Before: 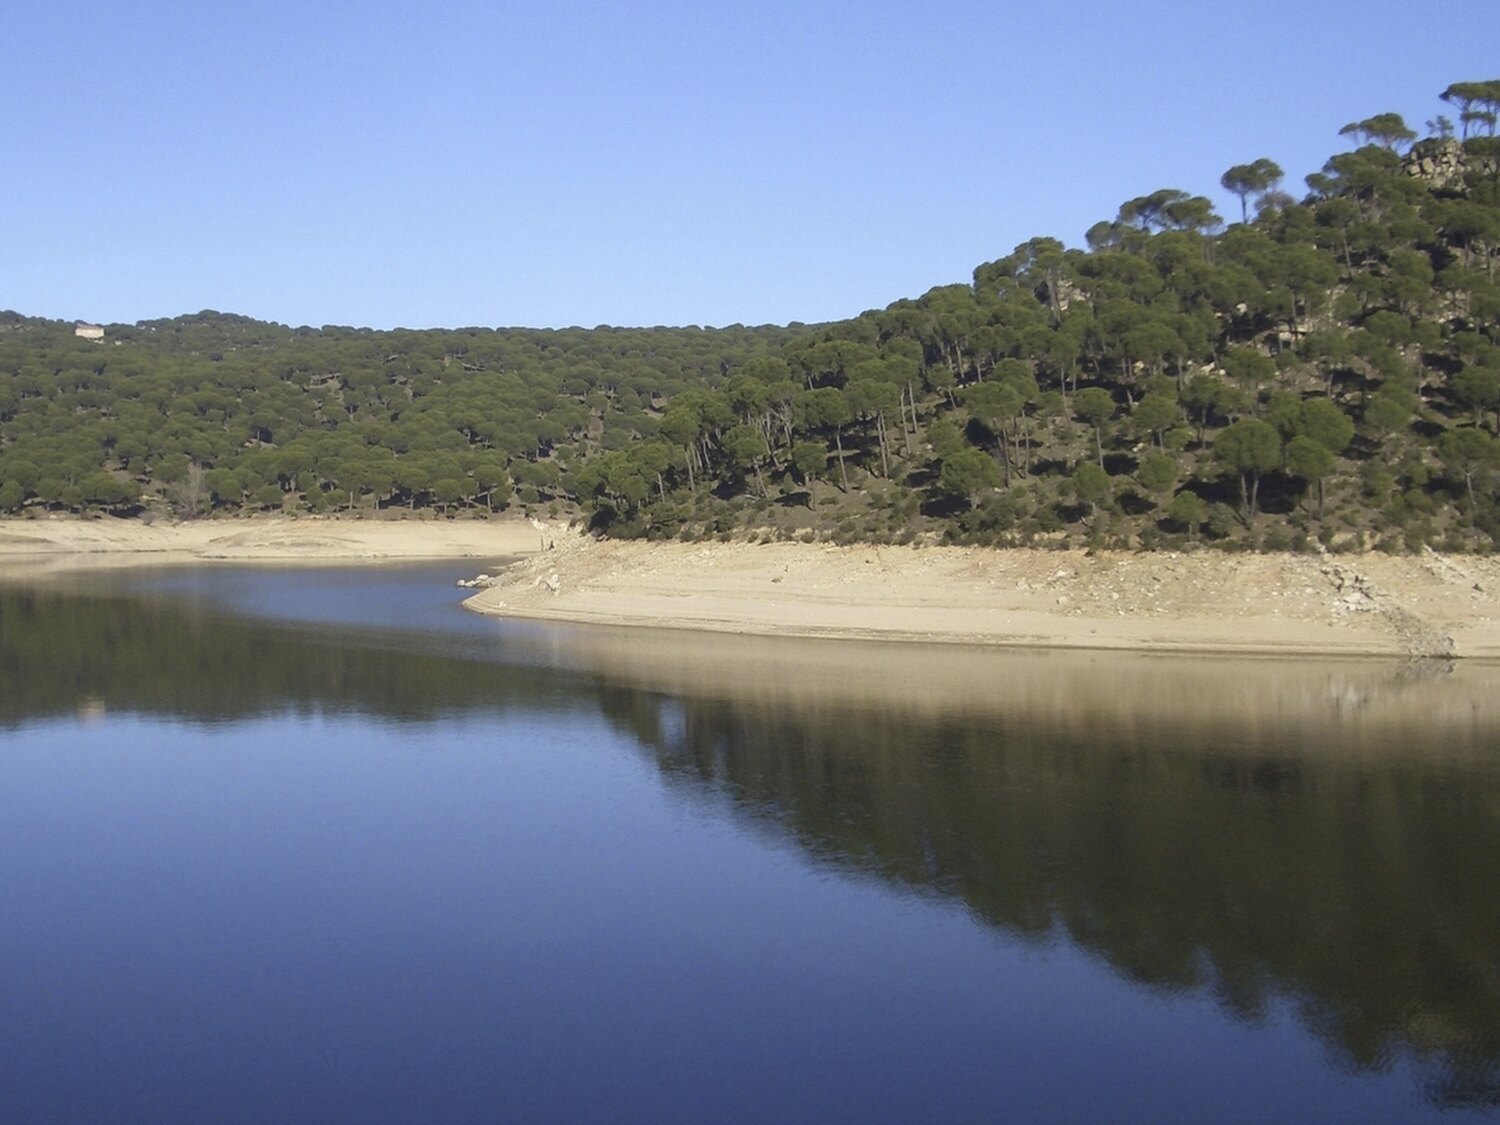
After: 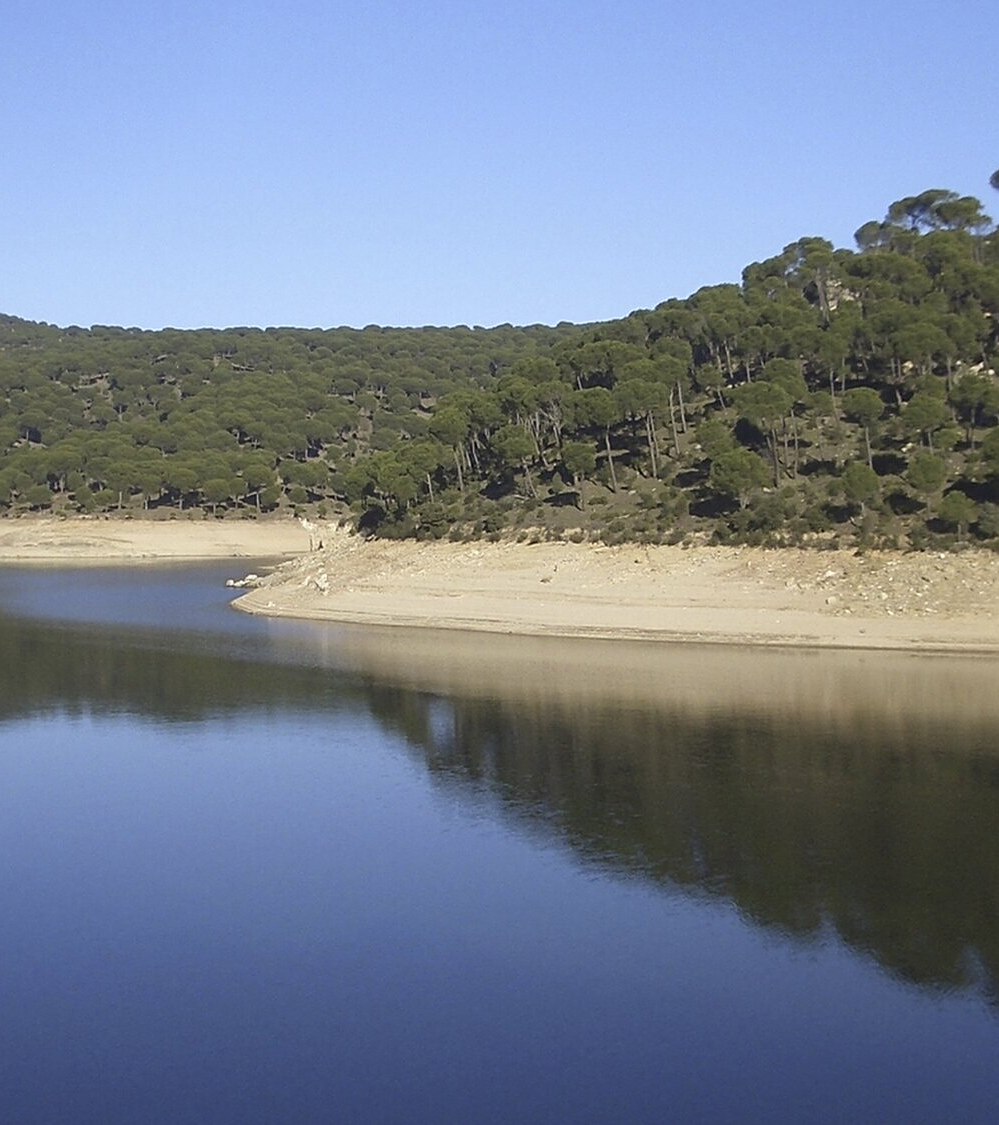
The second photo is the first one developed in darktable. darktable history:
crop: left 15.419%, right 17.914%
sharpen: on, module defaults
